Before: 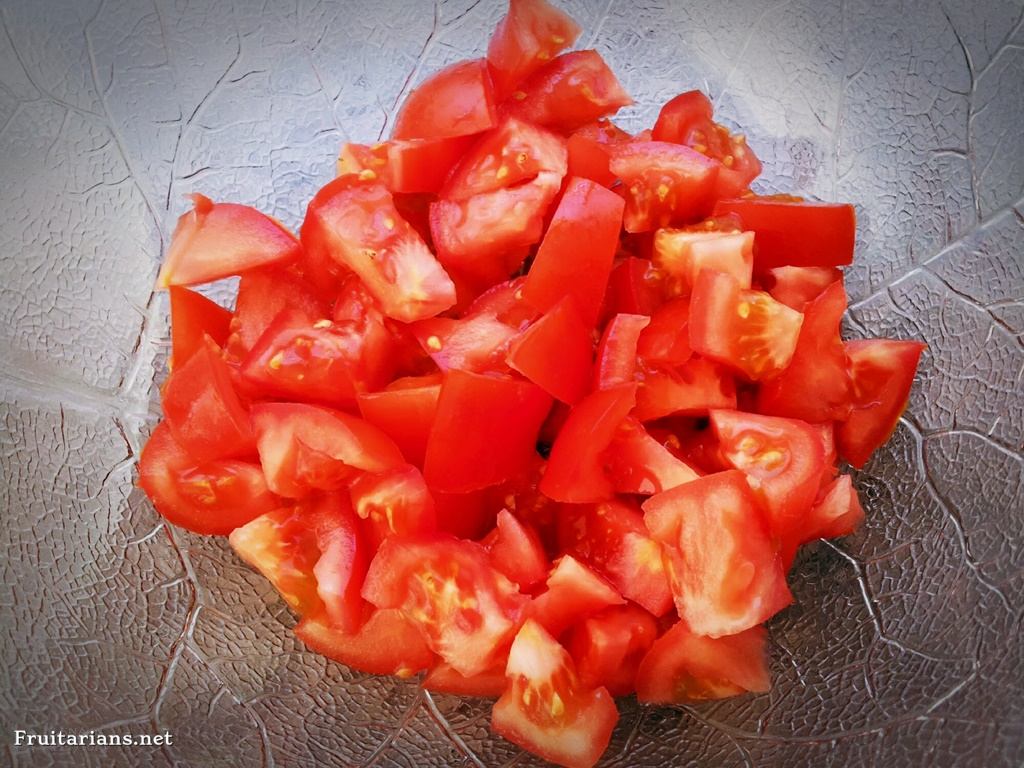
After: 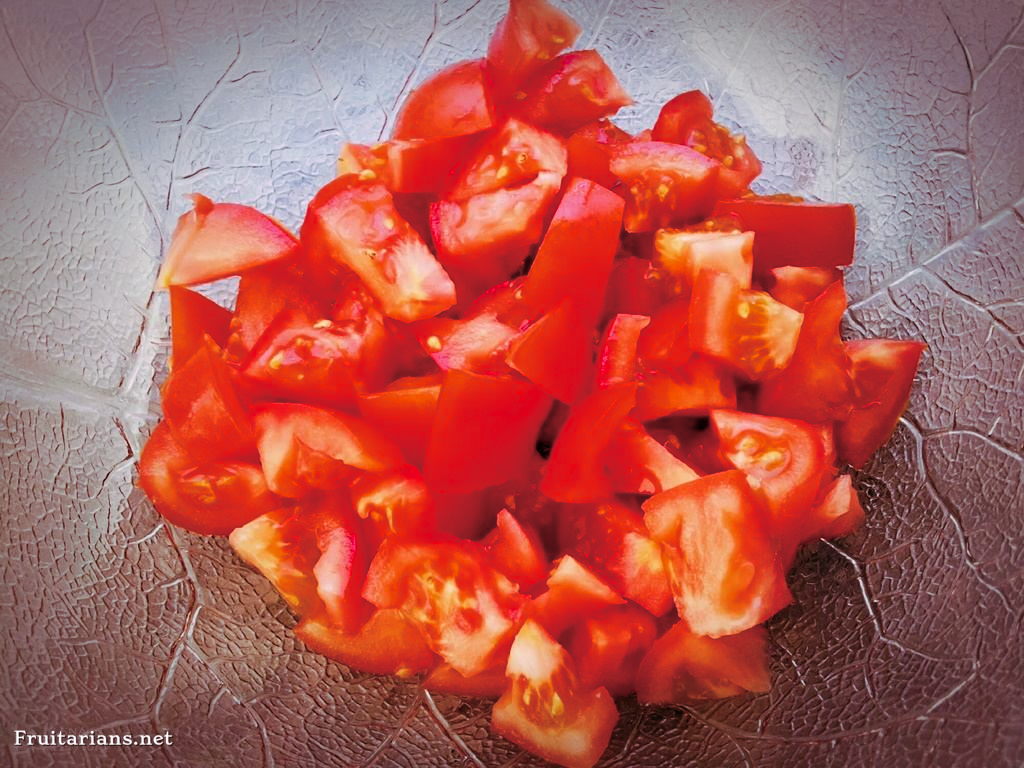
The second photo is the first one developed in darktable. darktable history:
split-toning: highlights › hue 298.8°, highlights › saturation 0.73, compress 41.76%
color balance rgb: perceptual saturation grading › global saturation 20%, perceptual saturation grading › highlights -25%, perceptual saturation grading › shadows 50%
